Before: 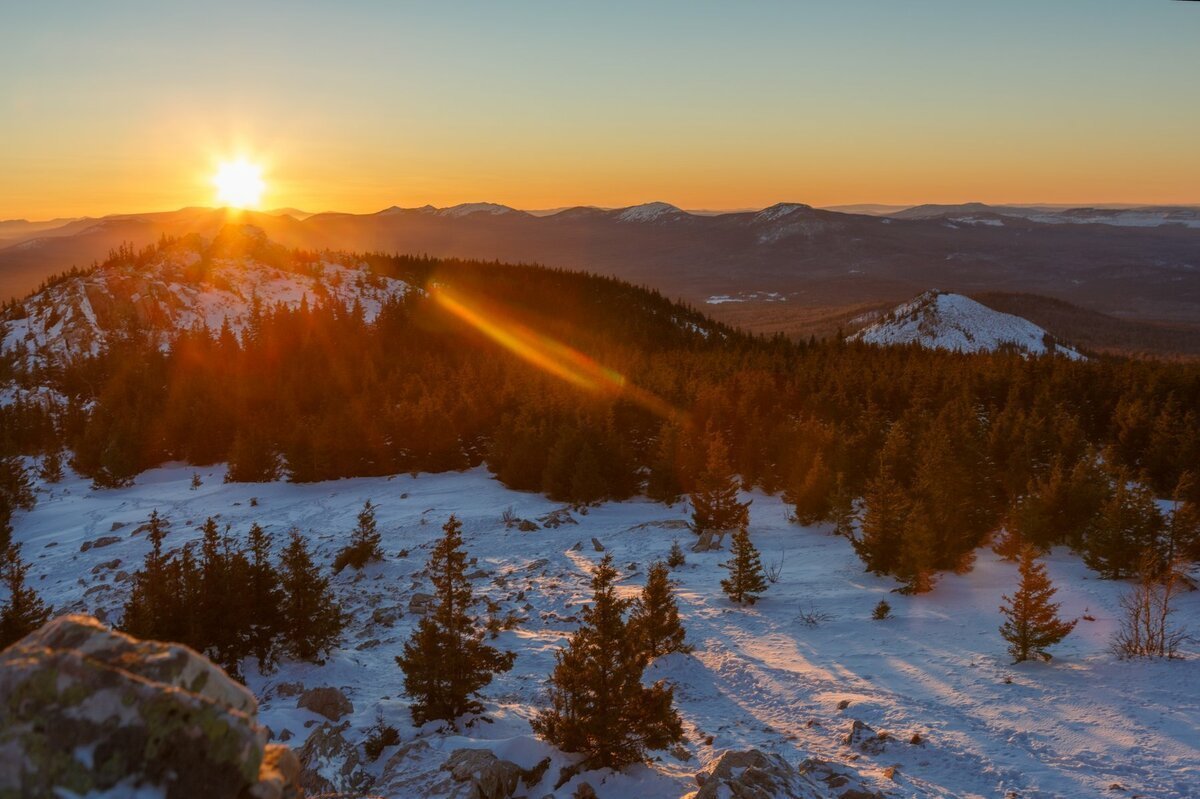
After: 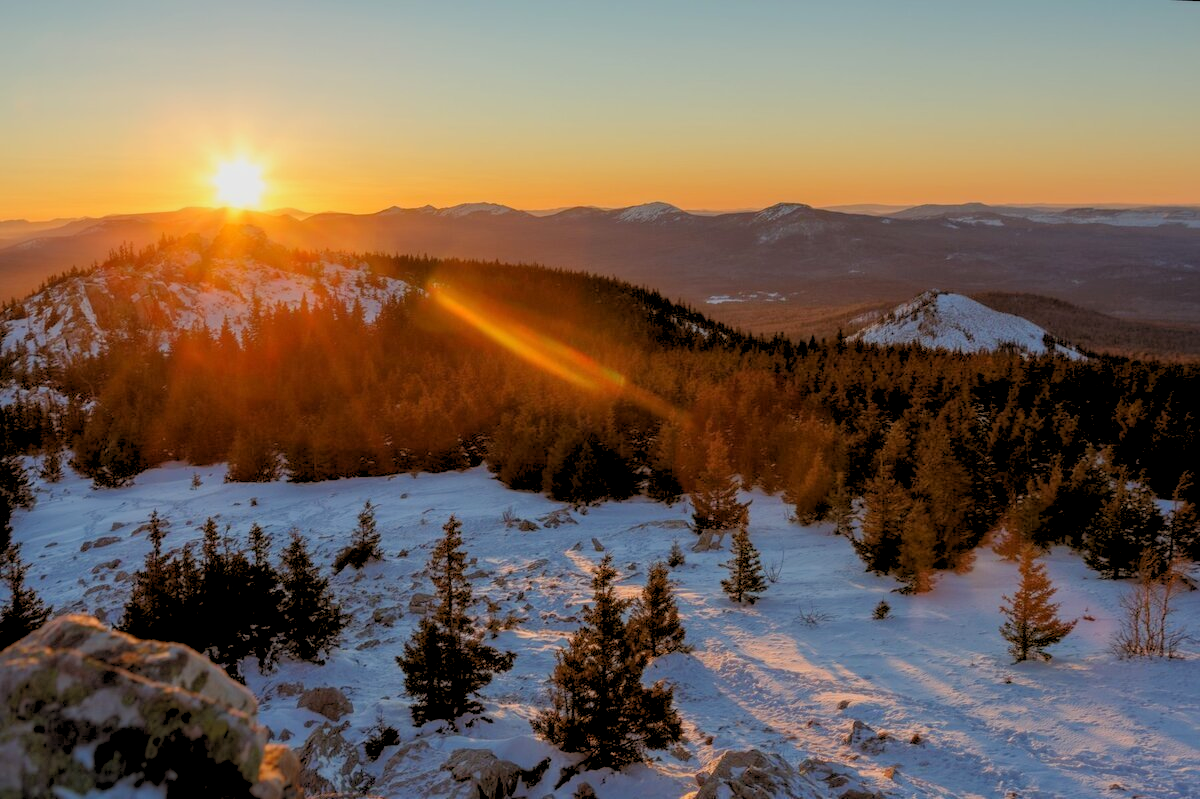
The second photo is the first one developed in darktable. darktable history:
white balance: emerald 1
rgb levels: preserve colors sum RGB, levels [[0.038, 0.433, 0.934], [0, 0.5, 1], [0, 0.5, 1]]
